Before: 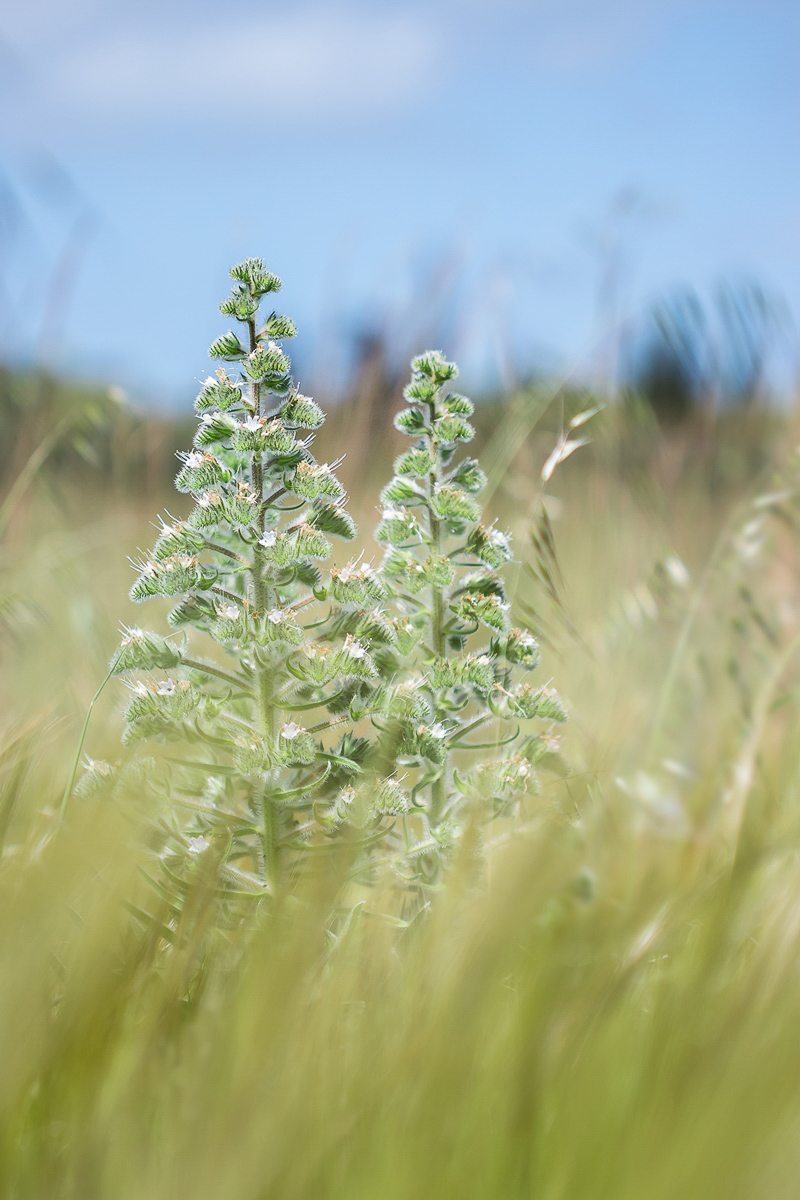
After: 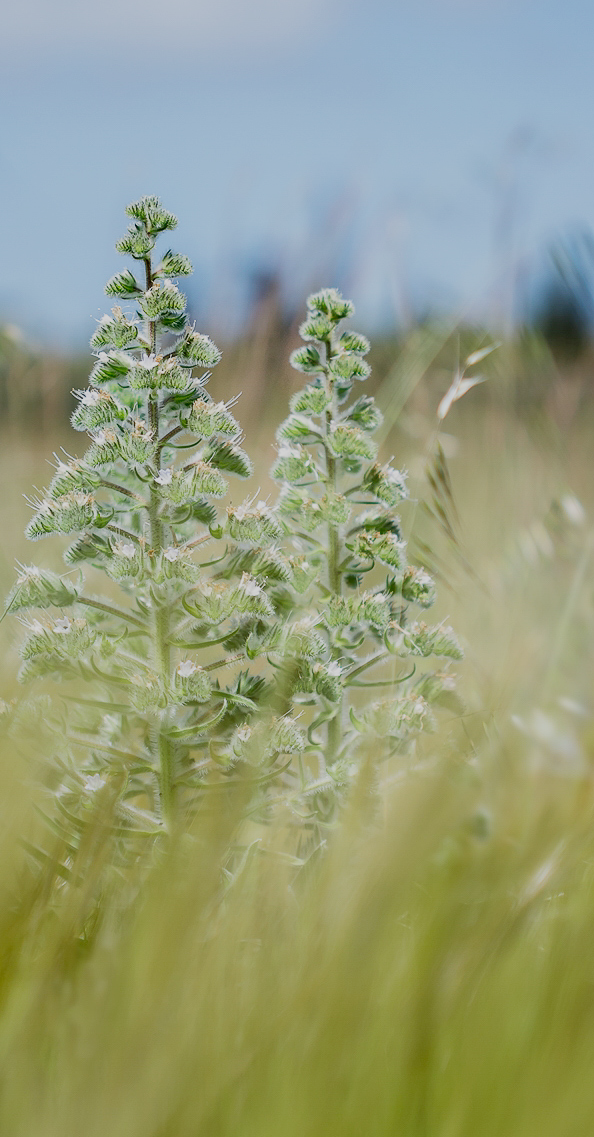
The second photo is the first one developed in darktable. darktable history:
crop and rotate: left 13.143%, top 5.247%, right 12.529%
exposure: exposure -0.212 EV, compensate highlight preservation false
filmic rgb: black relative exposure -7.96 EV, white relative exposure 4.18 EV, threshold 3.03 EV, hardness 4.06, latitude 51.02%, contrast 1.013, shadows ↔ highlights balance 5.99%, preserve chrominance no, color science v5 (2021), contrast in shadows safe, contrast in highlights safe, enable highlight reconstruction true
